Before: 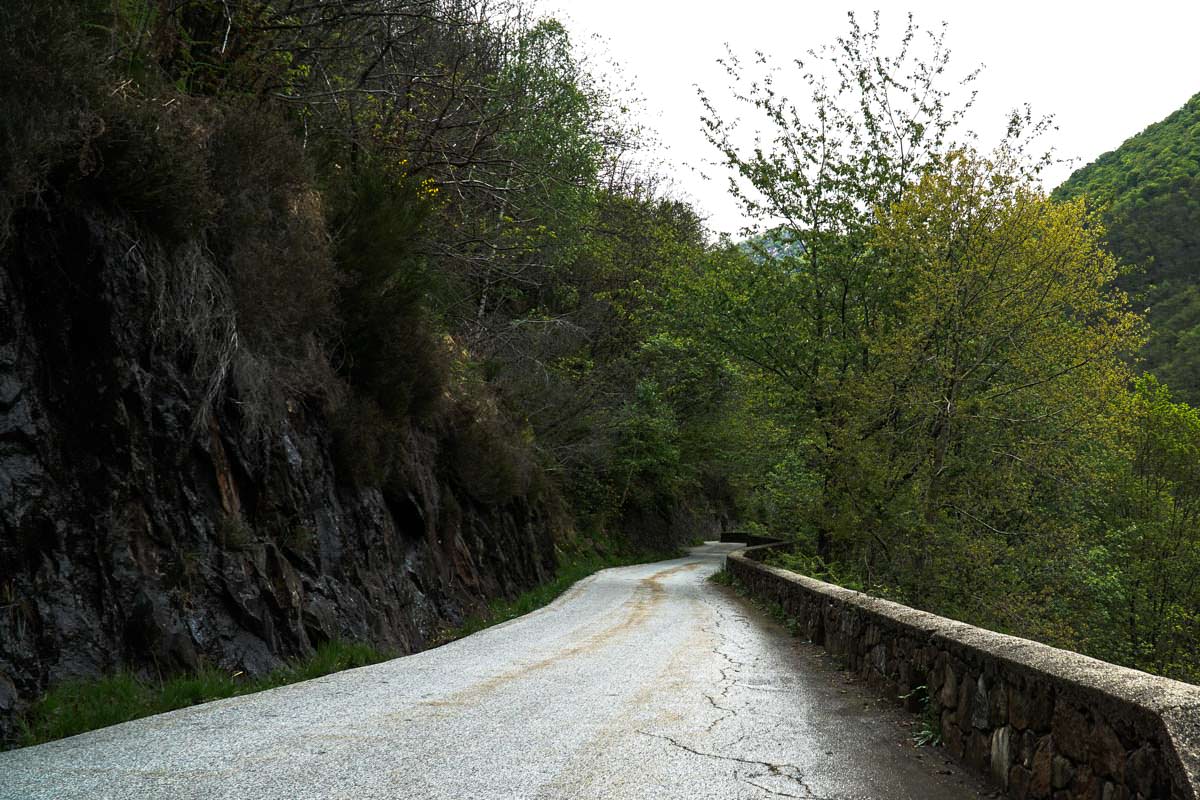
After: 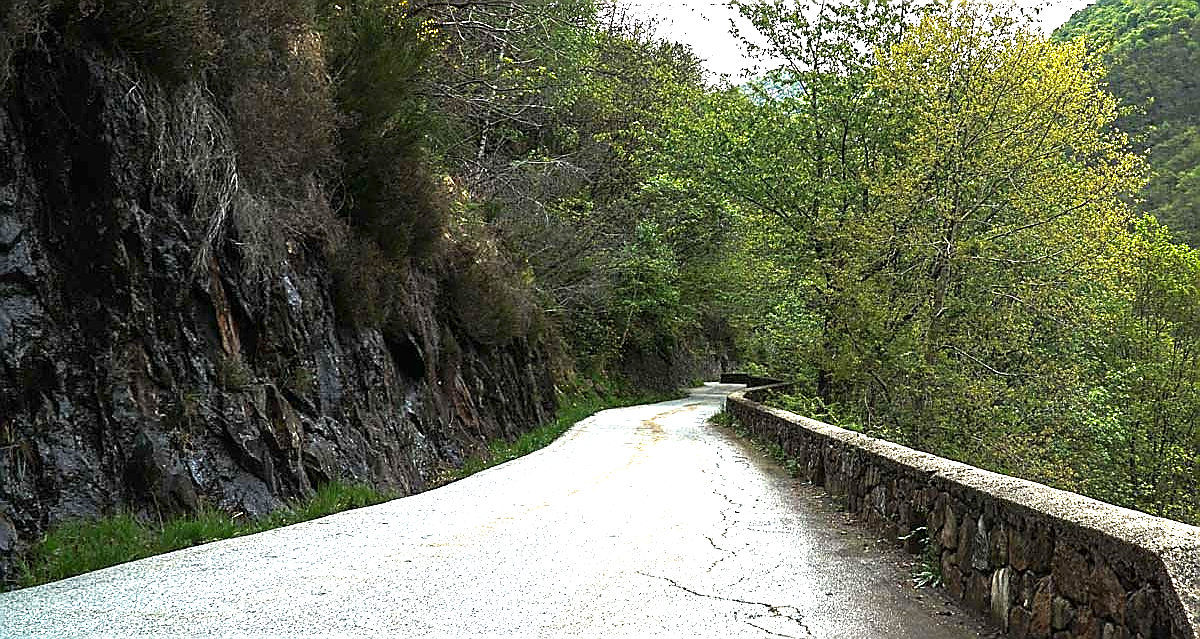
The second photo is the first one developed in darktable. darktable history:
sharpen: radius 1.406, amount 1.247, threshold 0.668
tone equalizer: on, module defaults
exposure: black level correction 0, exposure 1.46 EV, compensate exposure bias true, compensate highlight preservation false
color zones: curves: ch0 [(0.068, 0.464) (0.25, 0.5) (0.48, 0.508) (0.75, 0.536) (0.886, 0.476) (0.967, 0.456)]; ch1 [(0.066, 0.456) (0.25, 0.5) (0.616, 0.508) (0.746, 0.56) (0.934, 0.444)]
crop and rotate: top 20.057%
